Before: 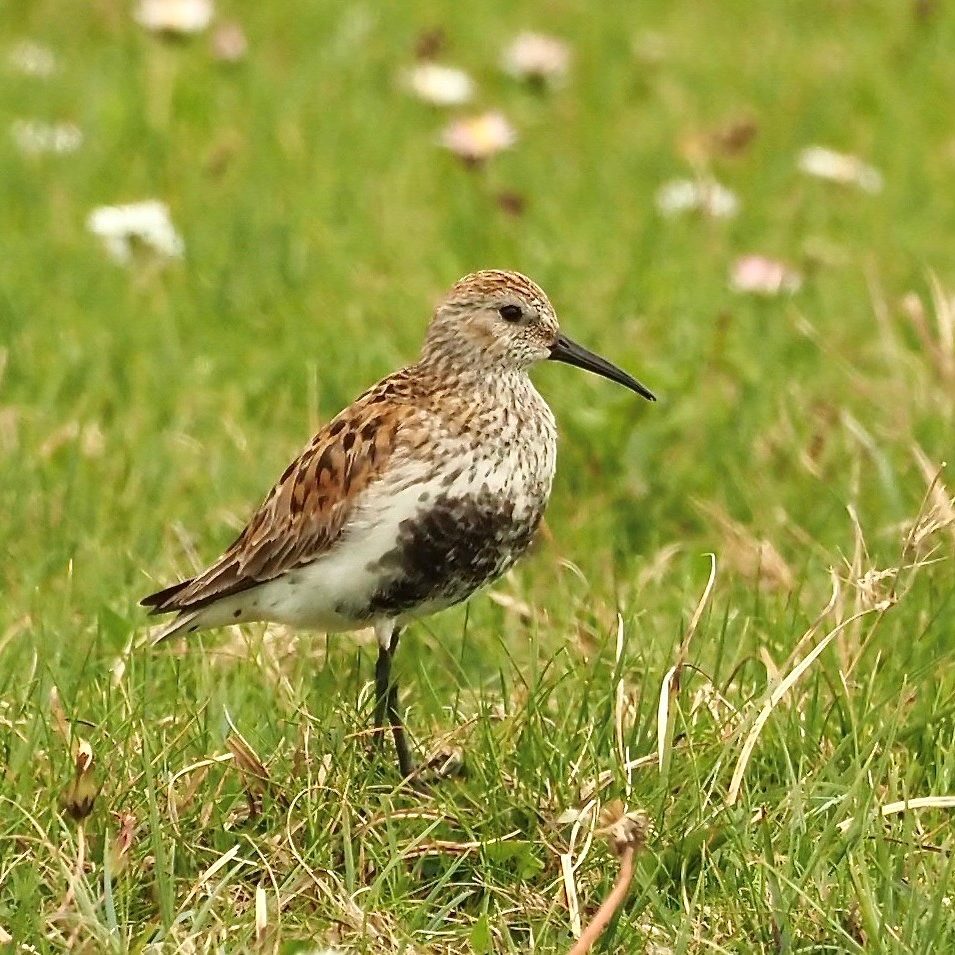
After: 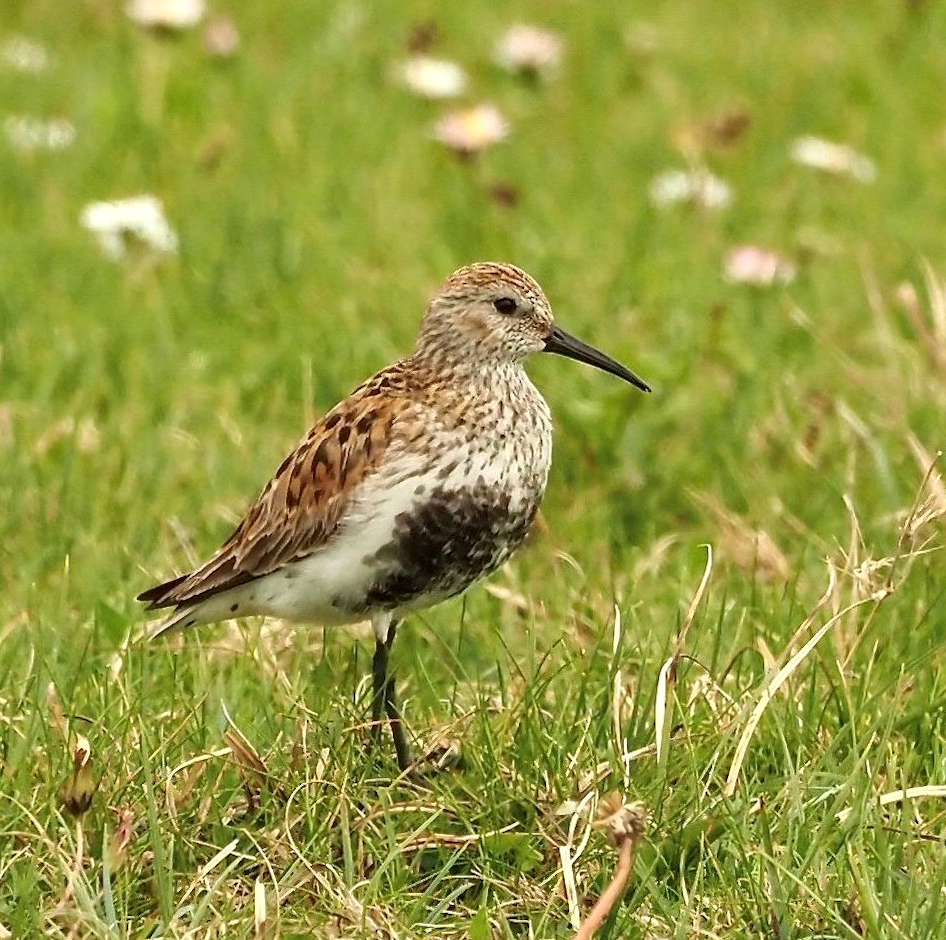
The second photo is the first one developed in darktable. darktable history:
local contrast: highlights 100%, shadows 100%, detail 120%, midtone range 0.2
rotate and perspective: rotation -0.45°, automatic cropping original format, crop left 0.008, crop right 0.992, crop top 0.012, crop bottom 0.988
